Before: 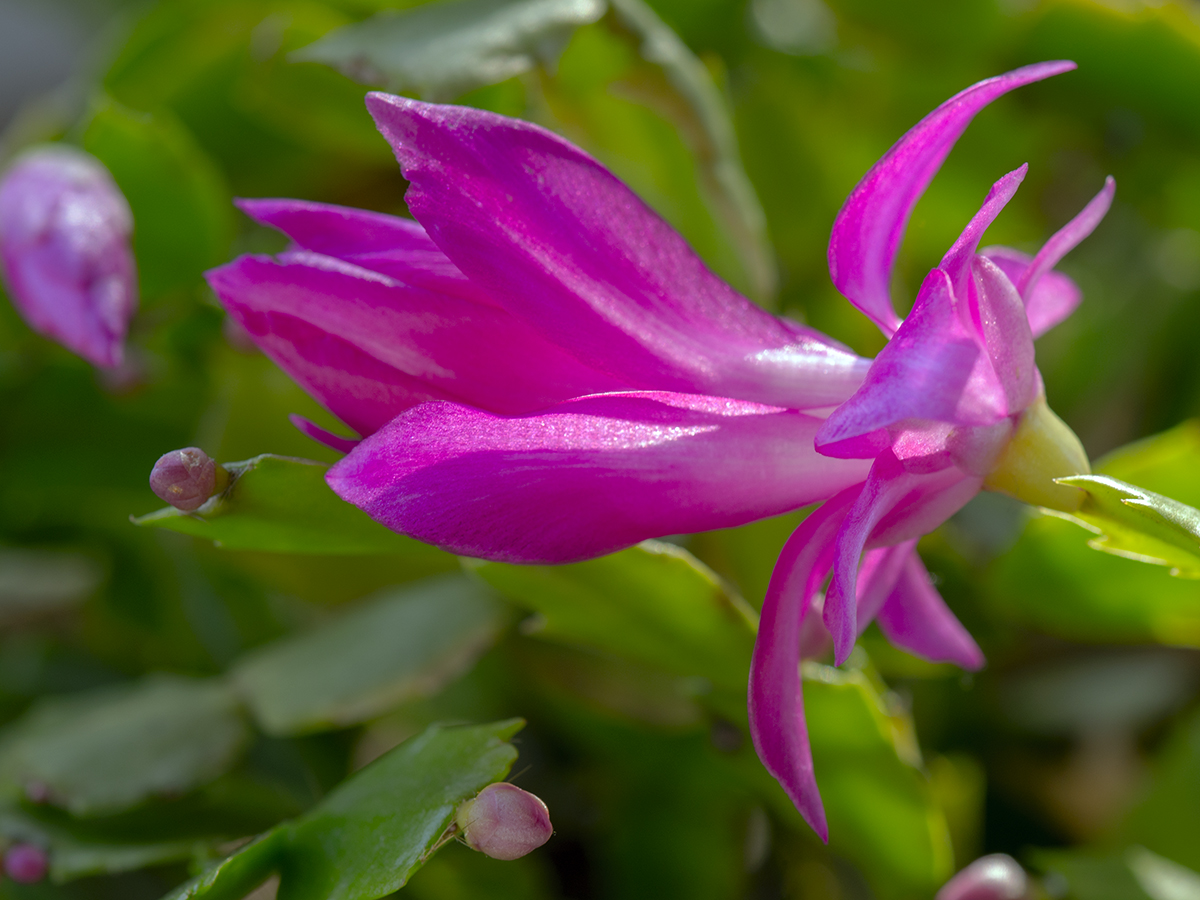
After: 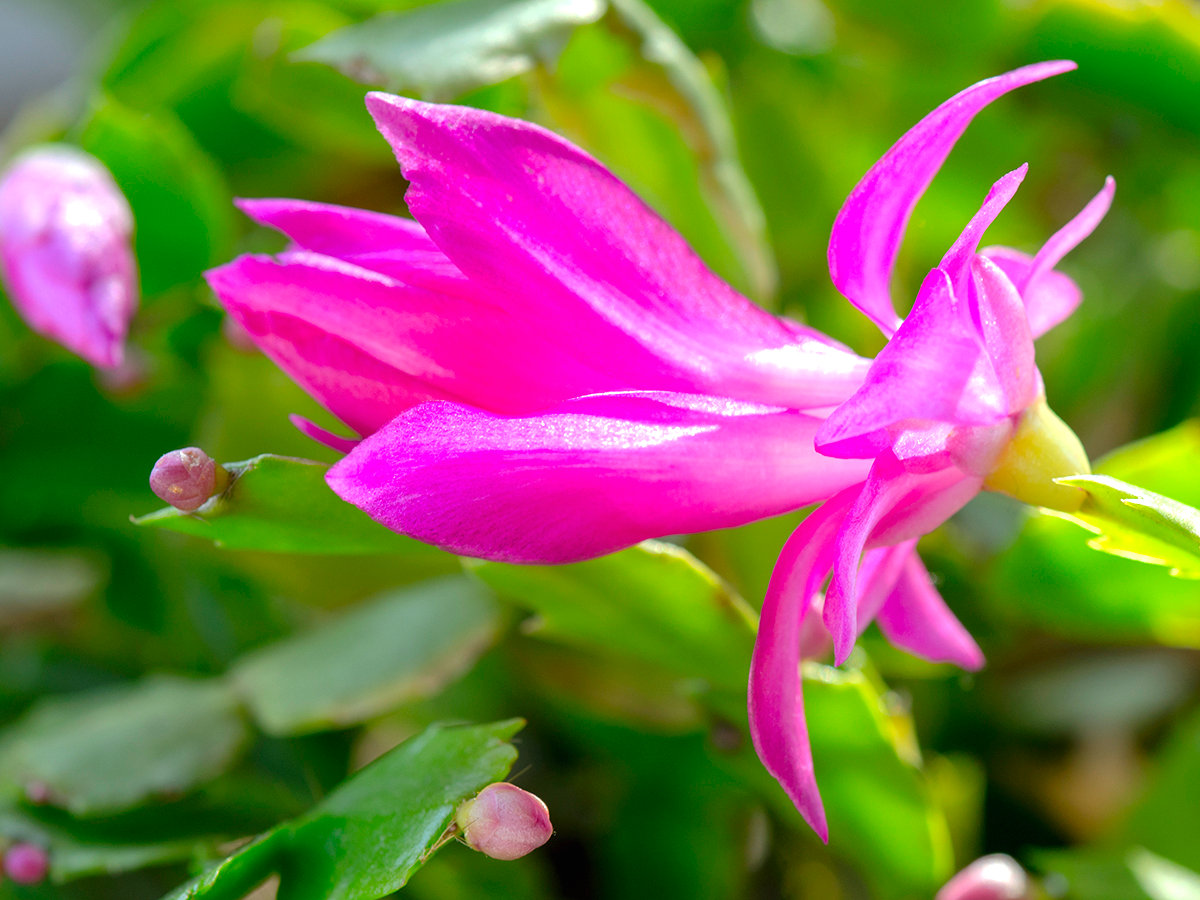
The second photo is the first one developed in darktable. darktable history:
exposure: black level correction 0, exposure 1.122 EV, compensate highlight preservation false
